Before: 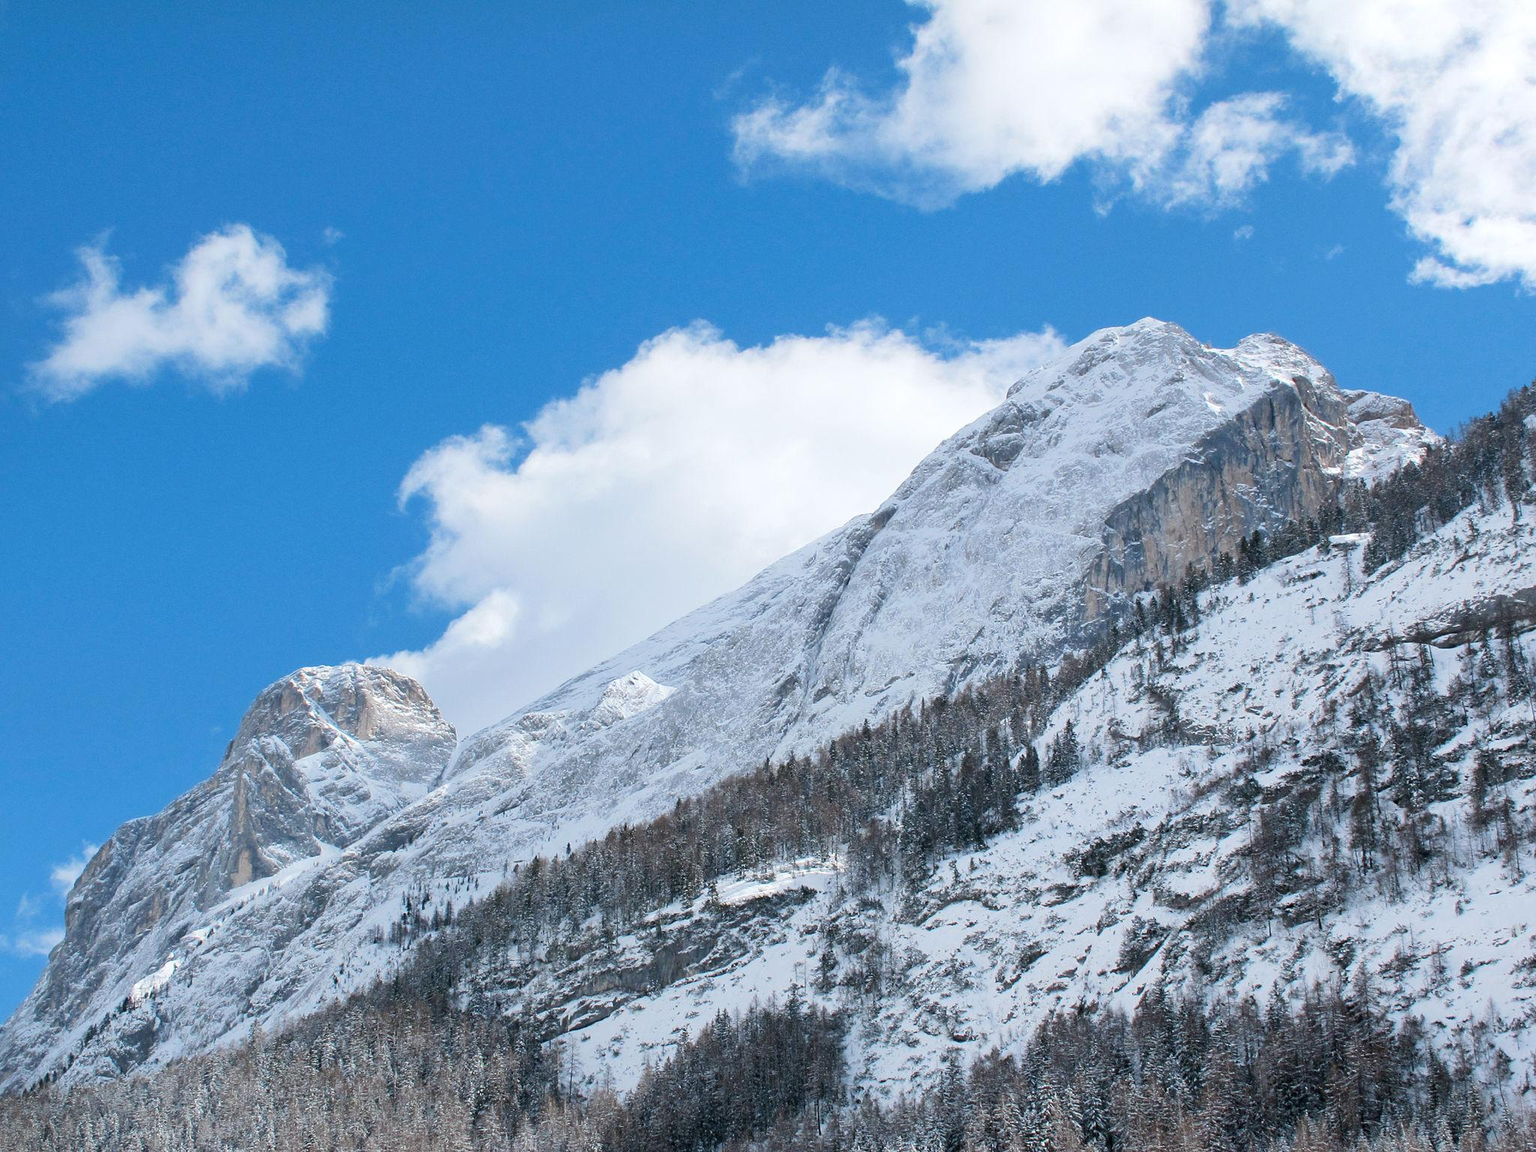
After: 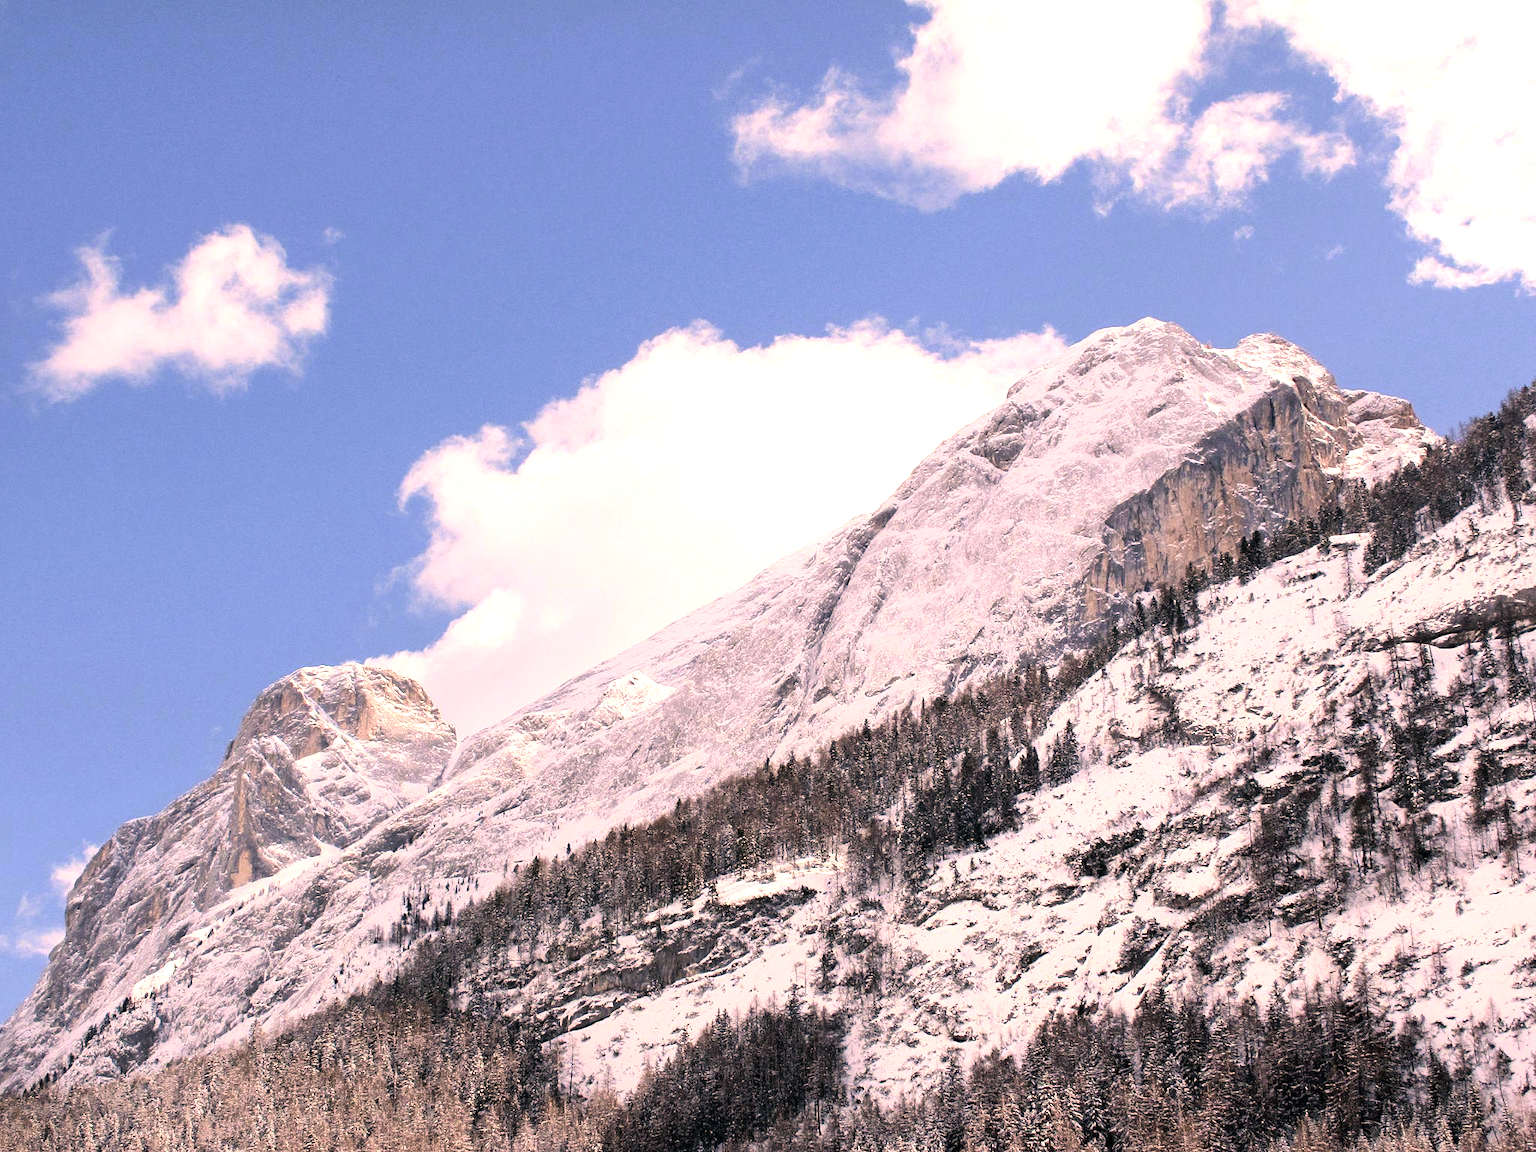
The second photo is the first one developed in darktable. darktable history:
color correction: highlights a* 21.88, highlights b* 22.25
exposure: compensate highlight preservation false
rgb curve: curves: ch0 [(0, 0) (0.136, 0.078) (0.262, 0.245) (0.414, 0.42) (1, 1)], compensate middle gray true, preserve colors basic power
tone equalizer: -8 EV -0.75 EV, -7 EV -0.7 EV, -6 EV -0.6 EV, -5 EV -0.4 EV, -3 EV 0.4 EV, -2 EV 0.6 EV, -1 EV 0.7 EV, +0 EV 0.75 EV, edges refinement/feathering 500, mask exposure compensation -1.57 EV, preserve details no
